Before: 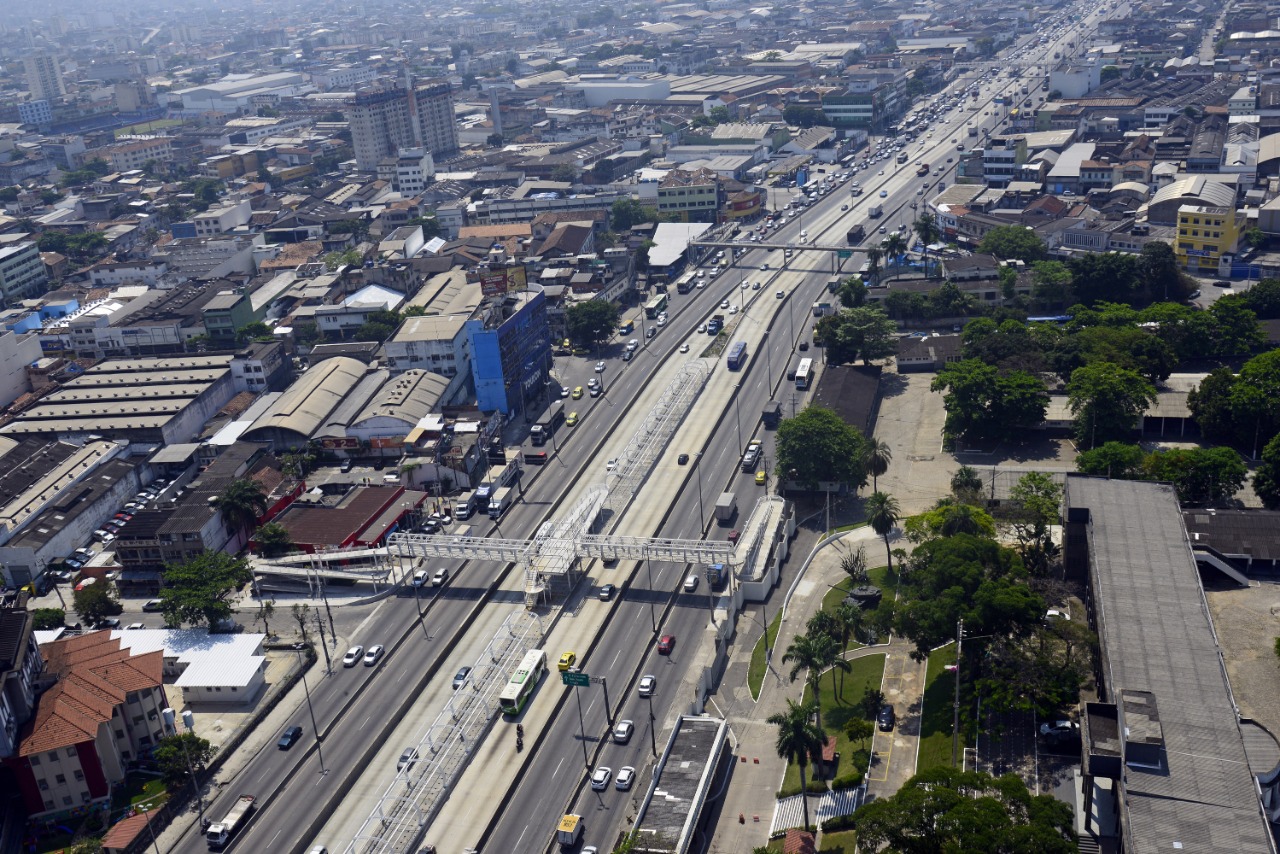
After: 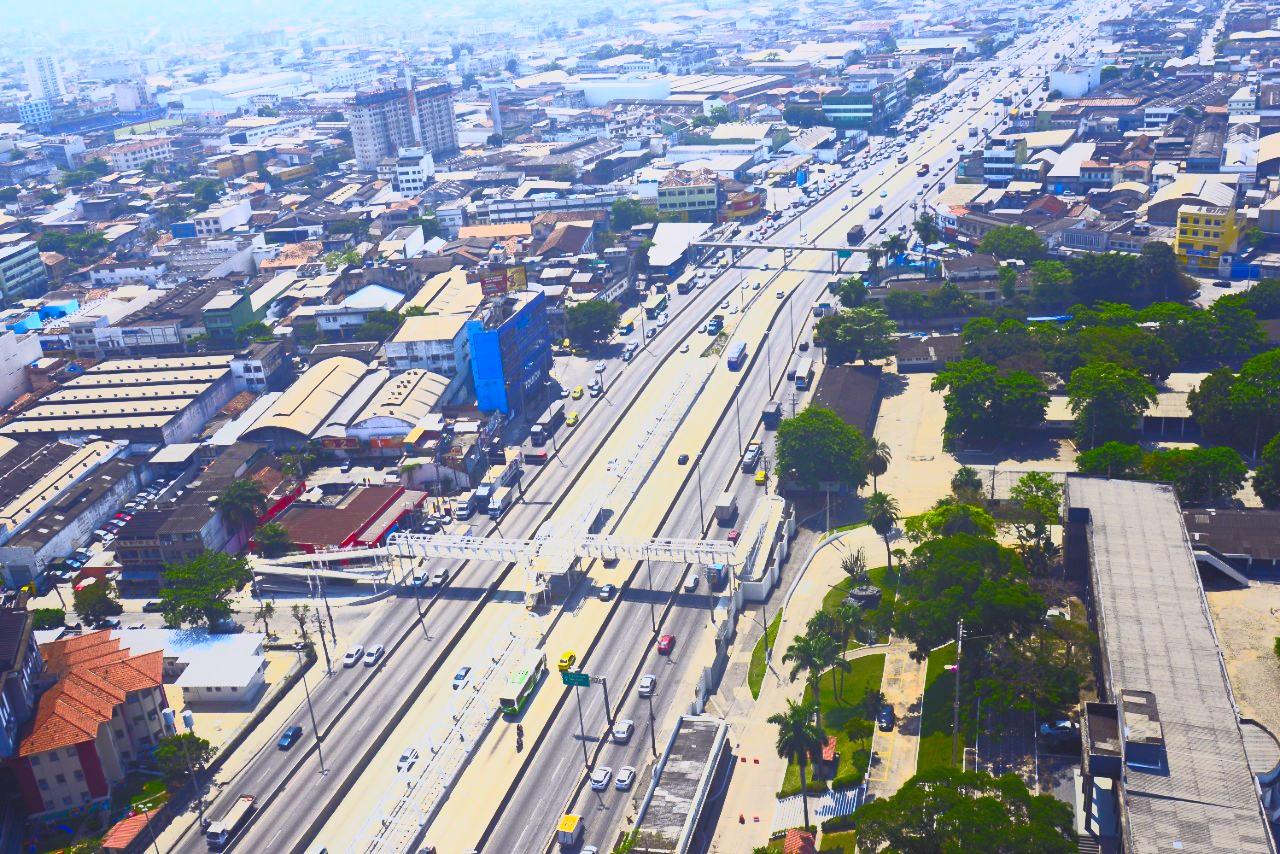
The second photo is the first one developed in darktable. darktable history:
local contrast: detail 70%
contrast brightness saturation: contrast 1, brightness 1, saturation 1
